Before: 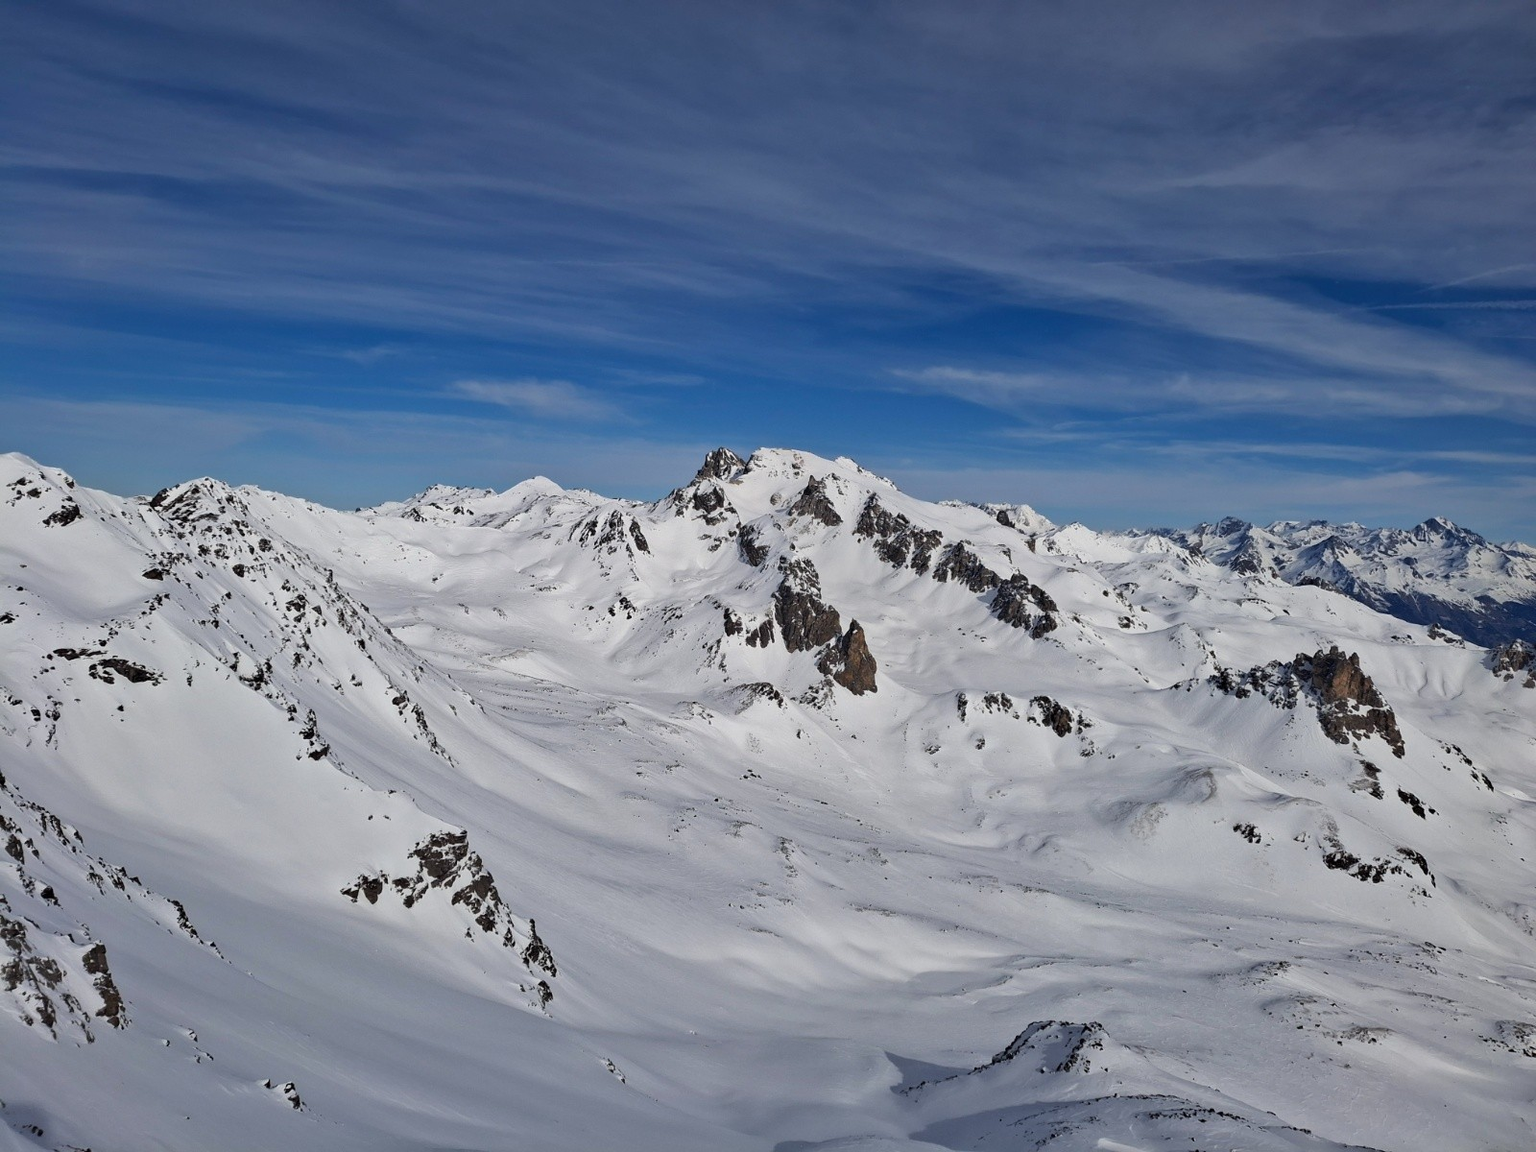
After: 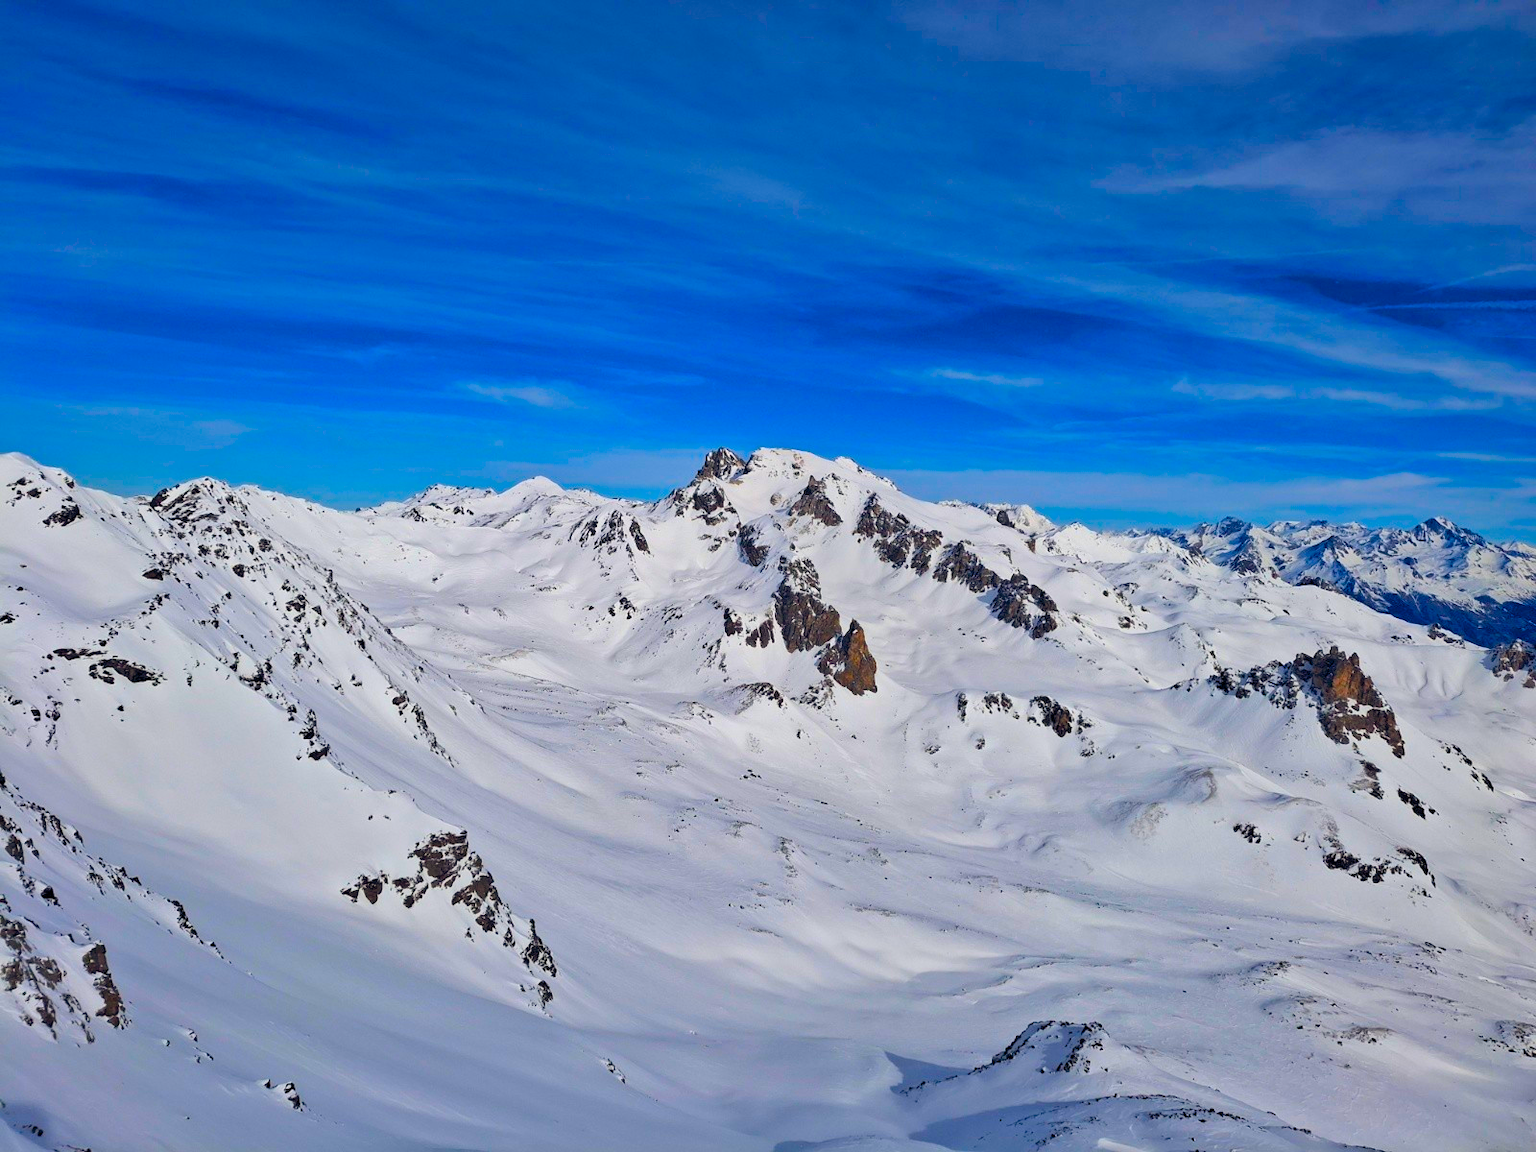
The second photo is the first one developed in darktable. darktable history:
contrast brightness saturation: contrast 0.074, brightness 0.083, saturation 0.179
color balance rgb: global offset › chroma 0.054%, global offset › hue 253.67°, linear chroma grading › global chroma 19.57%, perceptual saturation grading › global saturation 36.071%, perceptual saturation grading › shadows 35.943%, global vibrance 20%
